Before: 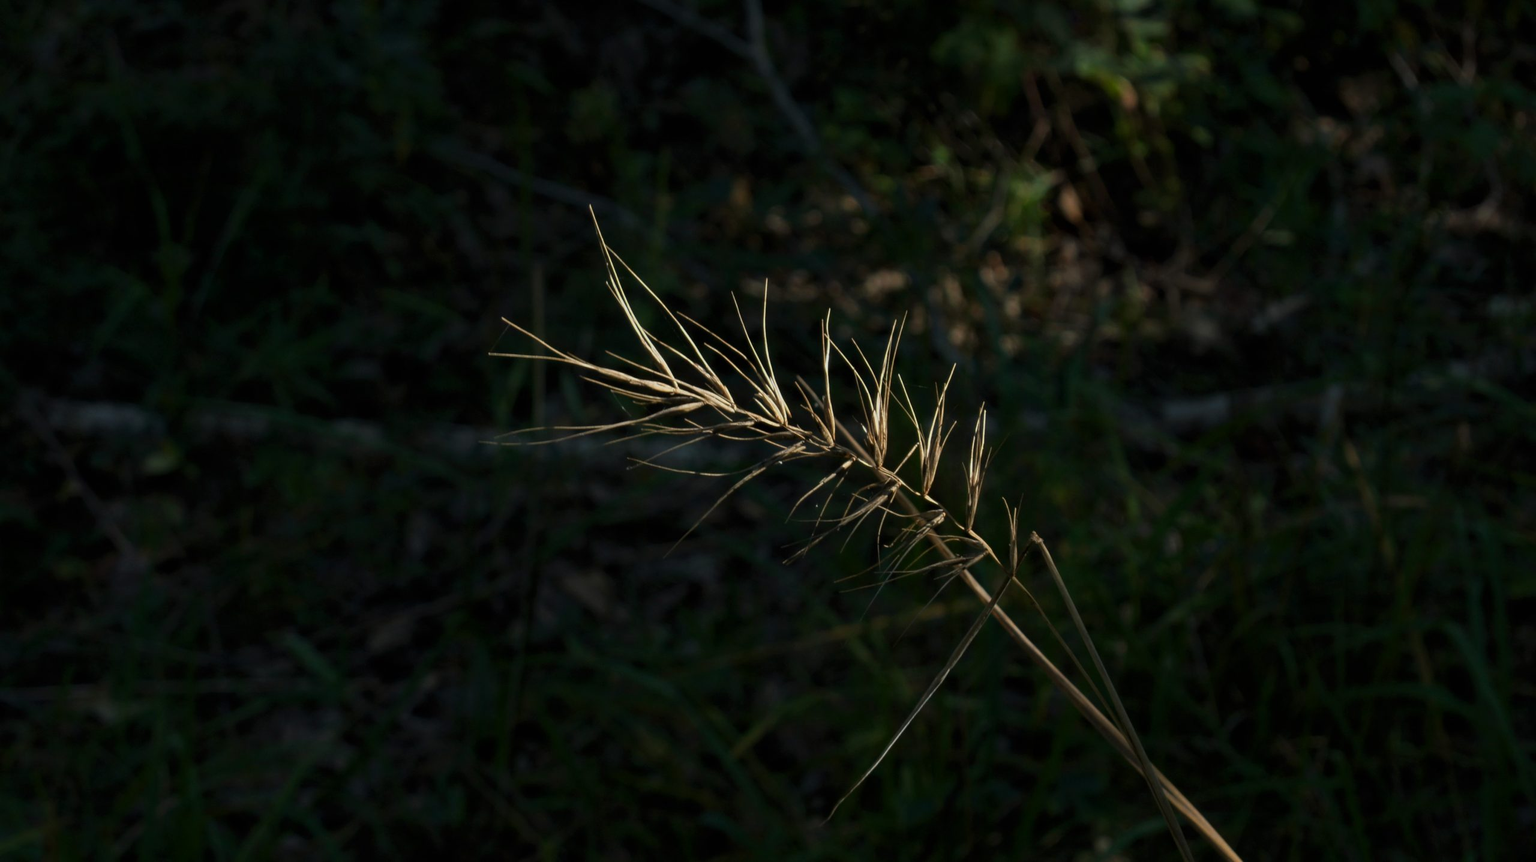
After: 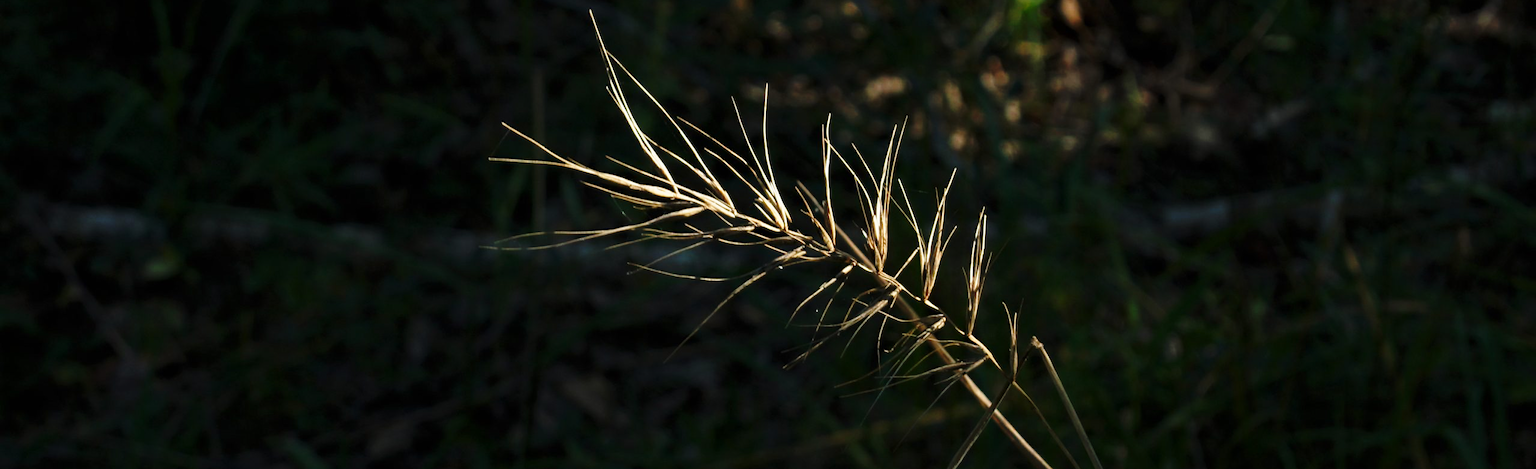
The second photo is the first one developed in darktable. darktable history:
crop and rotate: top 22.657%, bottom 22.784%
base curve: curves: ch0 [(0, 0) (0.026, 0.03) (0.109, 0.232) (0.351, 0.748) (0.669, 0.968) (1, 1)], preserve colors none
